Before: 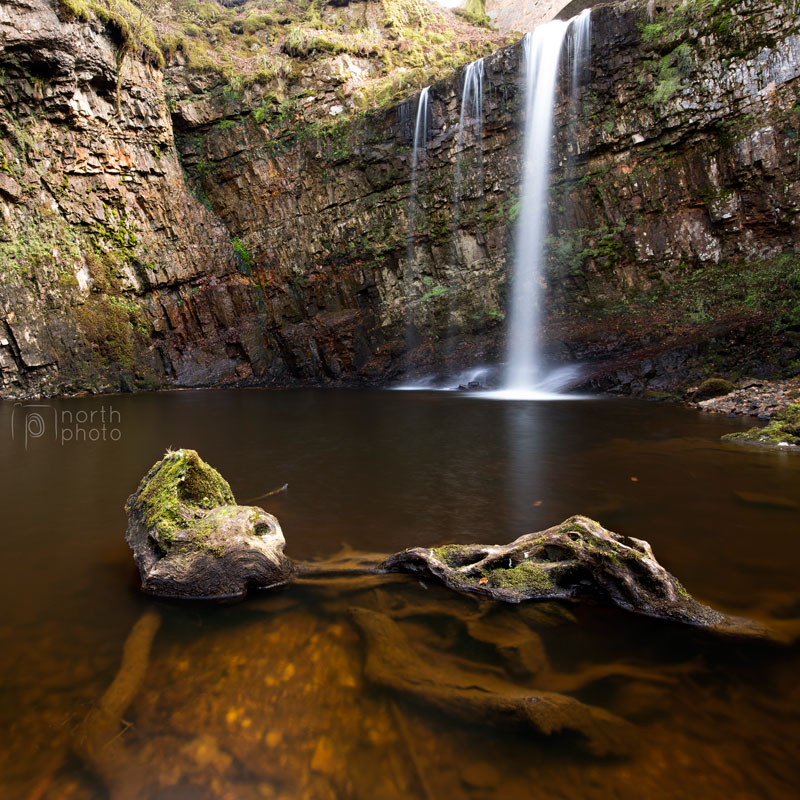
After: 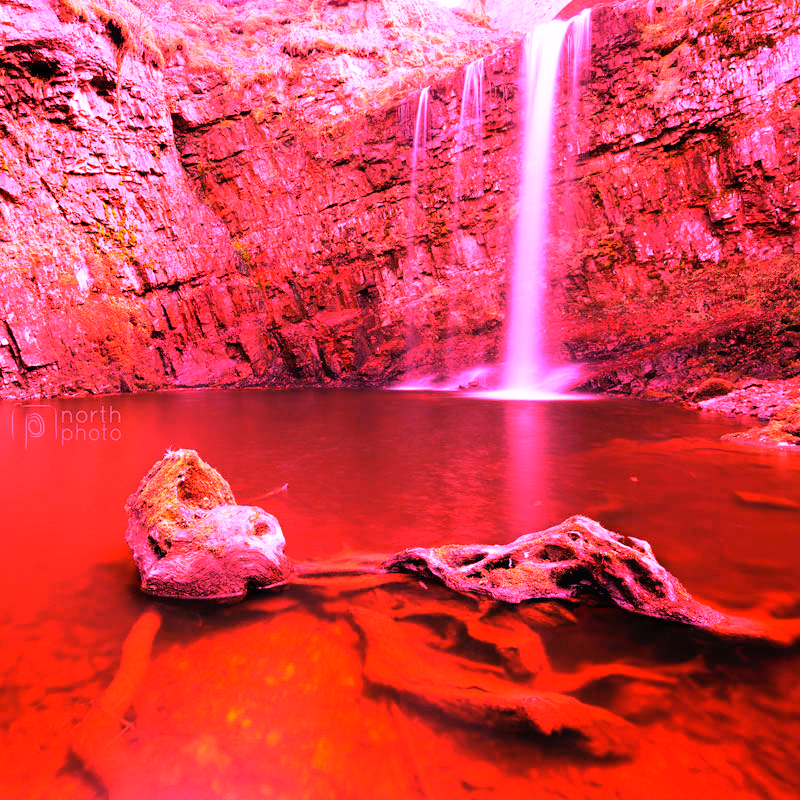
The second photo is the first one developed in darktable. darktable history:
white balance: red 4.26, blue 1.802
local contrast: mode bilateral grid, contrast 100, coarseness 100, detail 91%, midtone range 0.2
